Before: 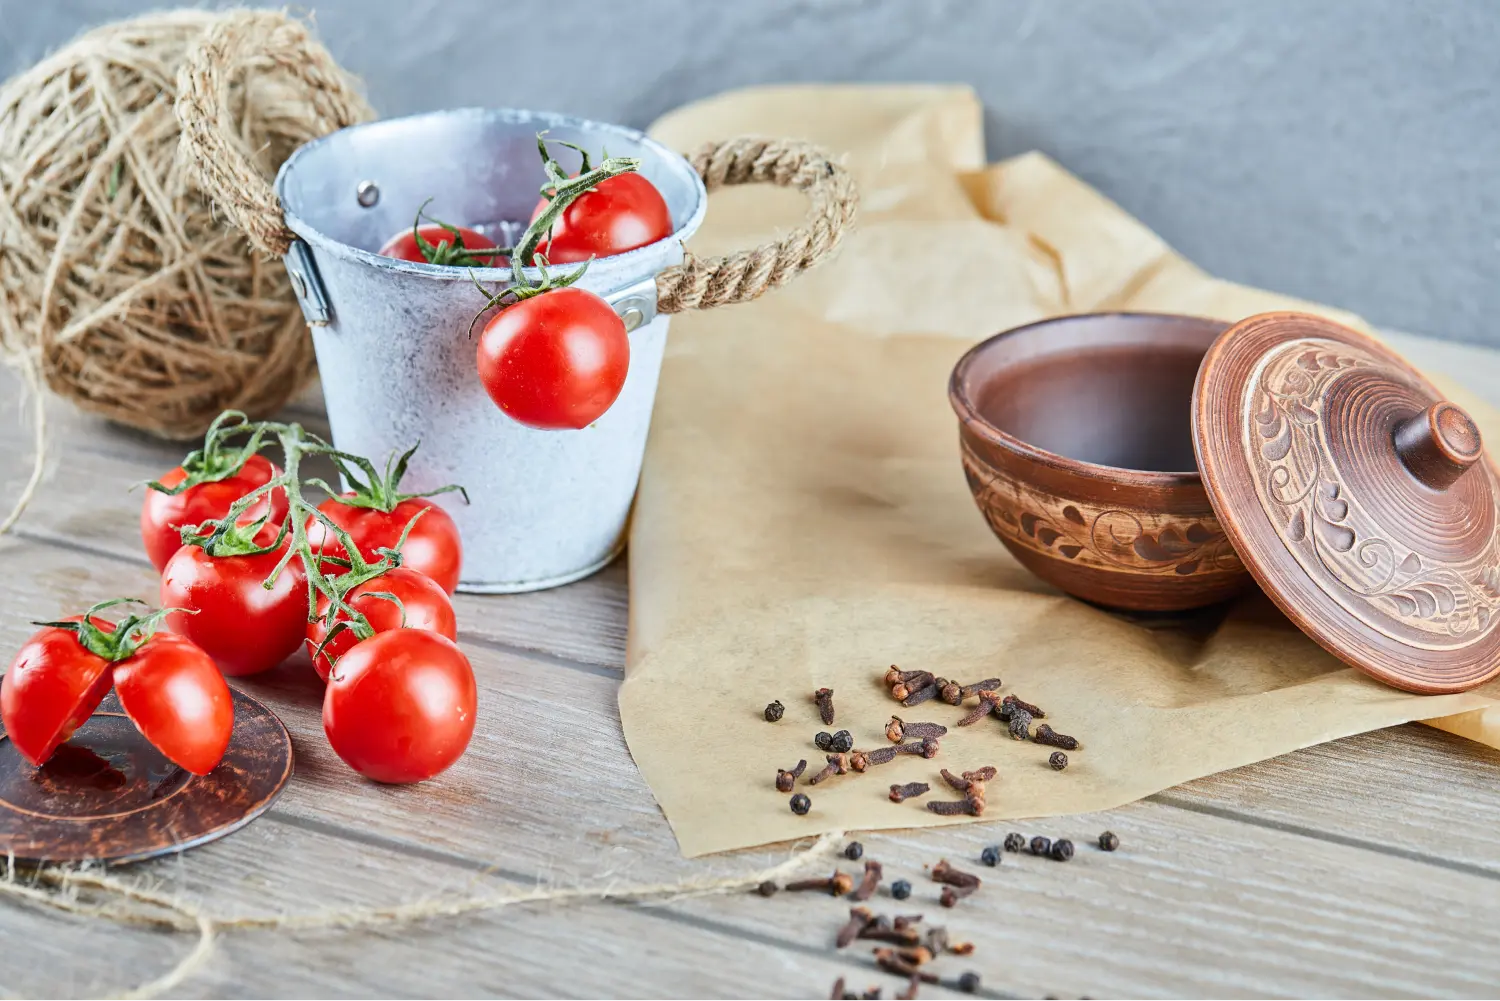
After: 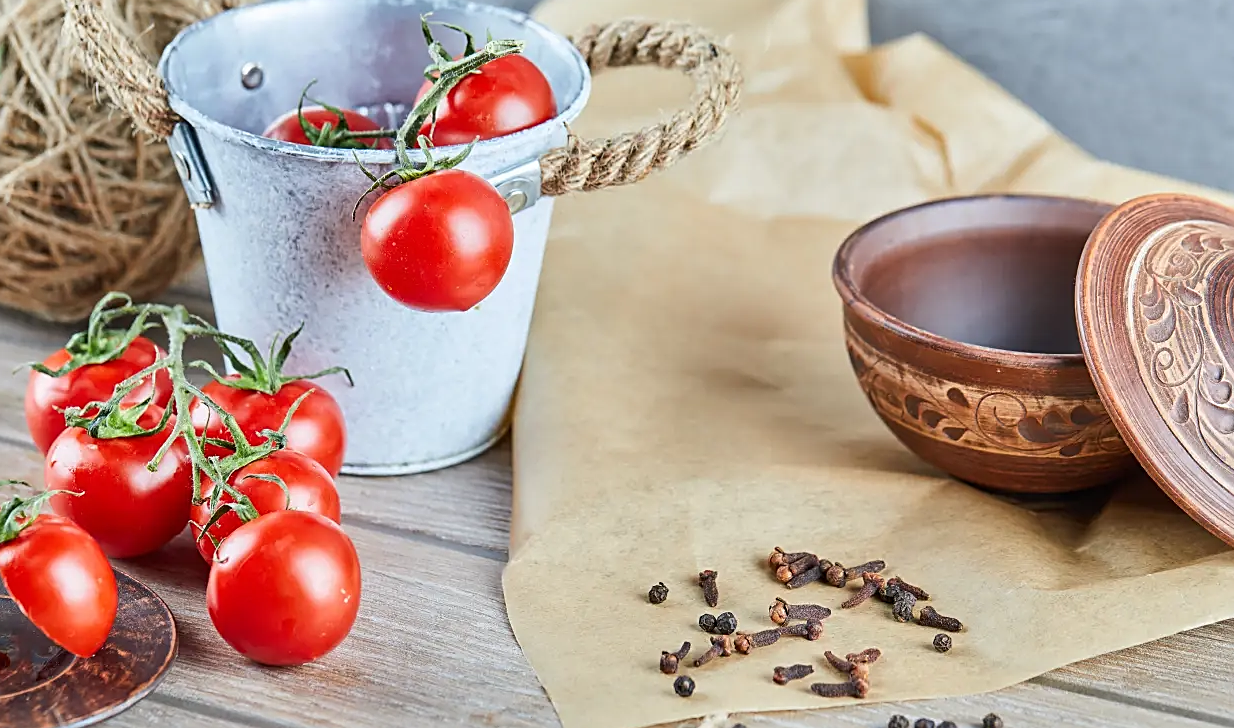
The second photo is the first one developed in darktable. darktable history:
sharpen: on, module defaults
crop: left 7.777%, top 11.815%, right 9.938%, bottom 15.433%
